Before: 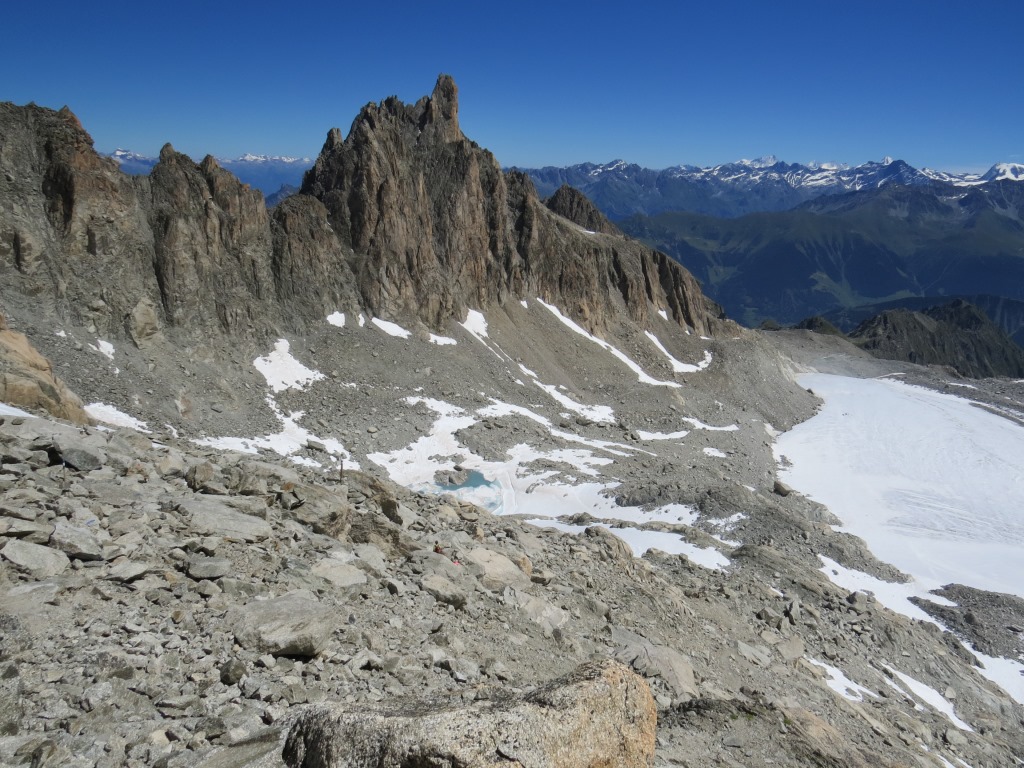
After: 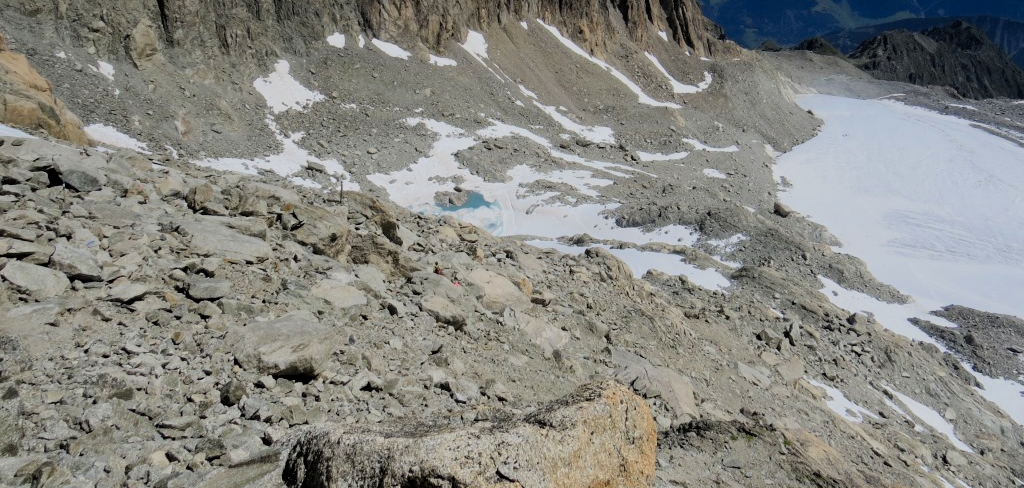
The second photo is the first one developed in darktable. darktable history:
crop and rotate: top 36.435%
filmic rgb: black relative exposure -7.6 EV, white relative exposure 4.64 EV, threshold 3 EV, target black luminance 0%, hardness 3.55, latitude 50.51%, contrast 1.033, highlights saturation mix 10%, shadows ↔ highlights balance -0.198%, color science v4 (2020), enable highlight reconstruction true
